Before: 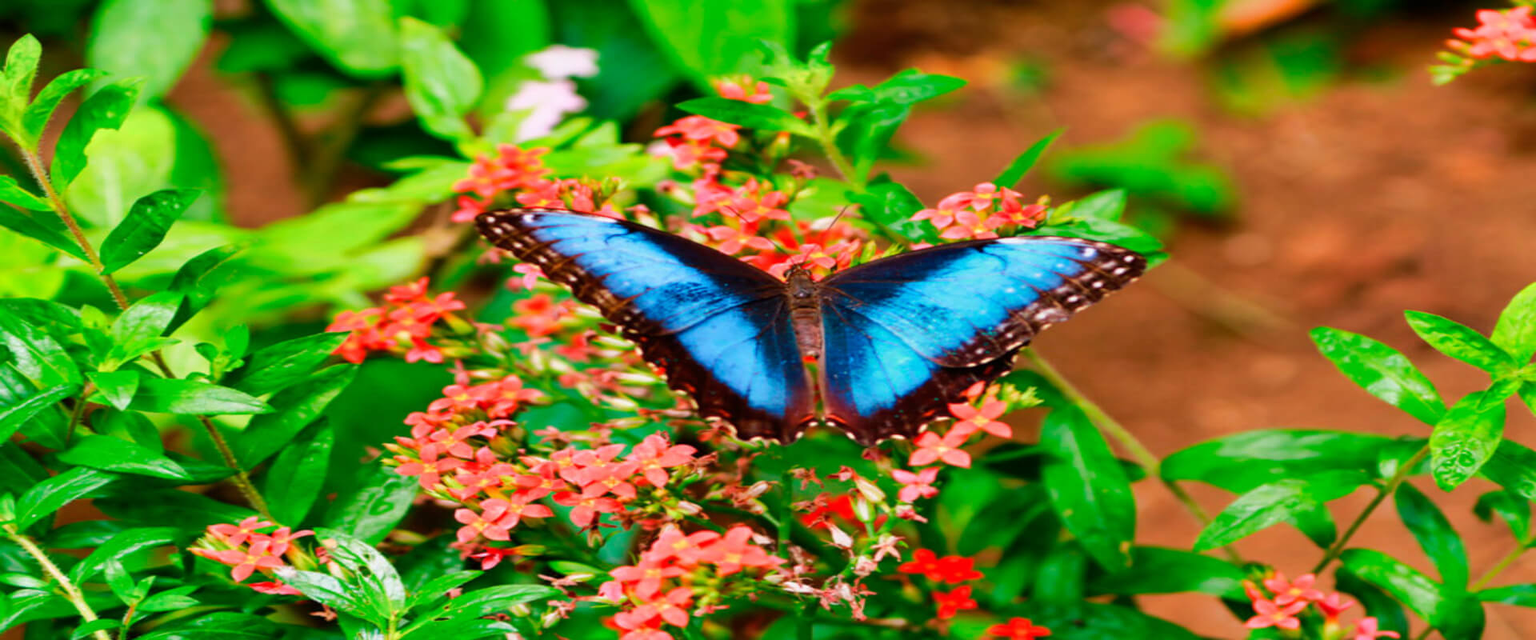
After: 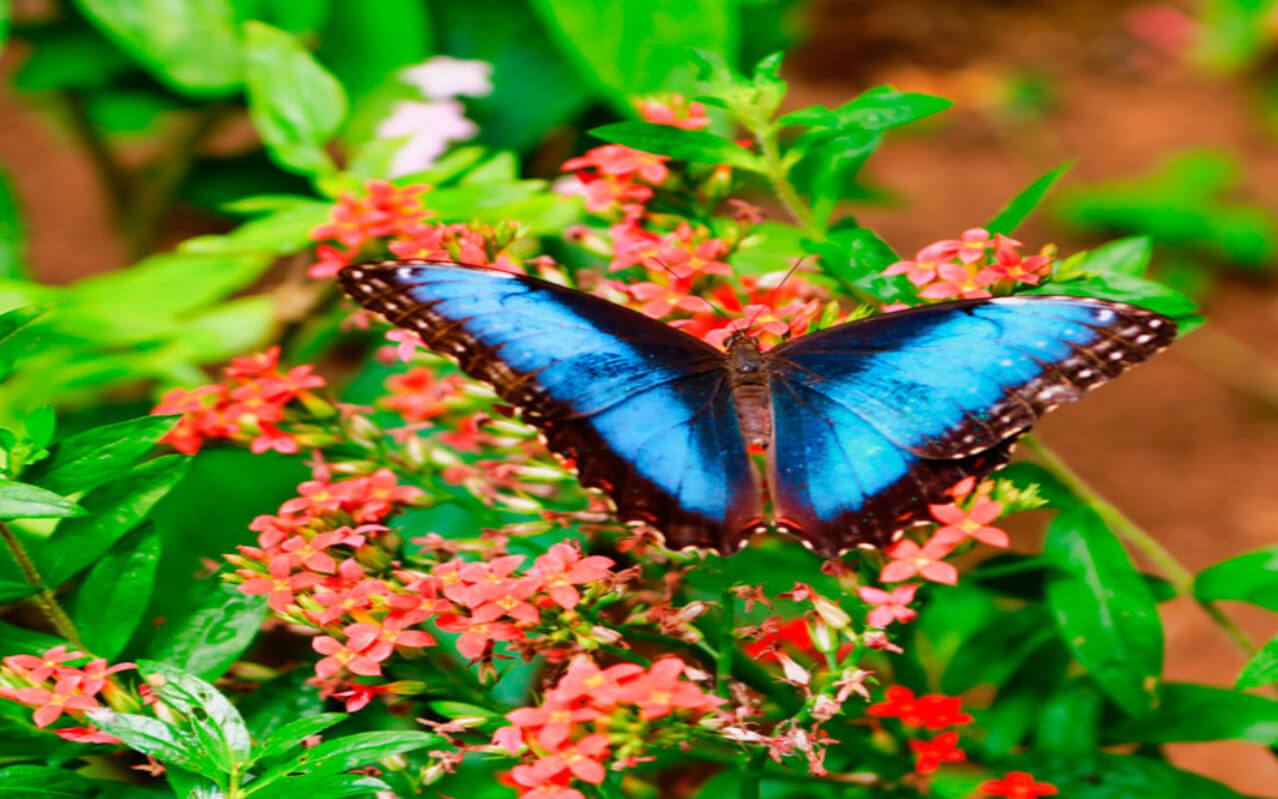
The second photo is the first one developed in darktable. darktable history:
crop and rotate: left 13.359%, right 20.033%
